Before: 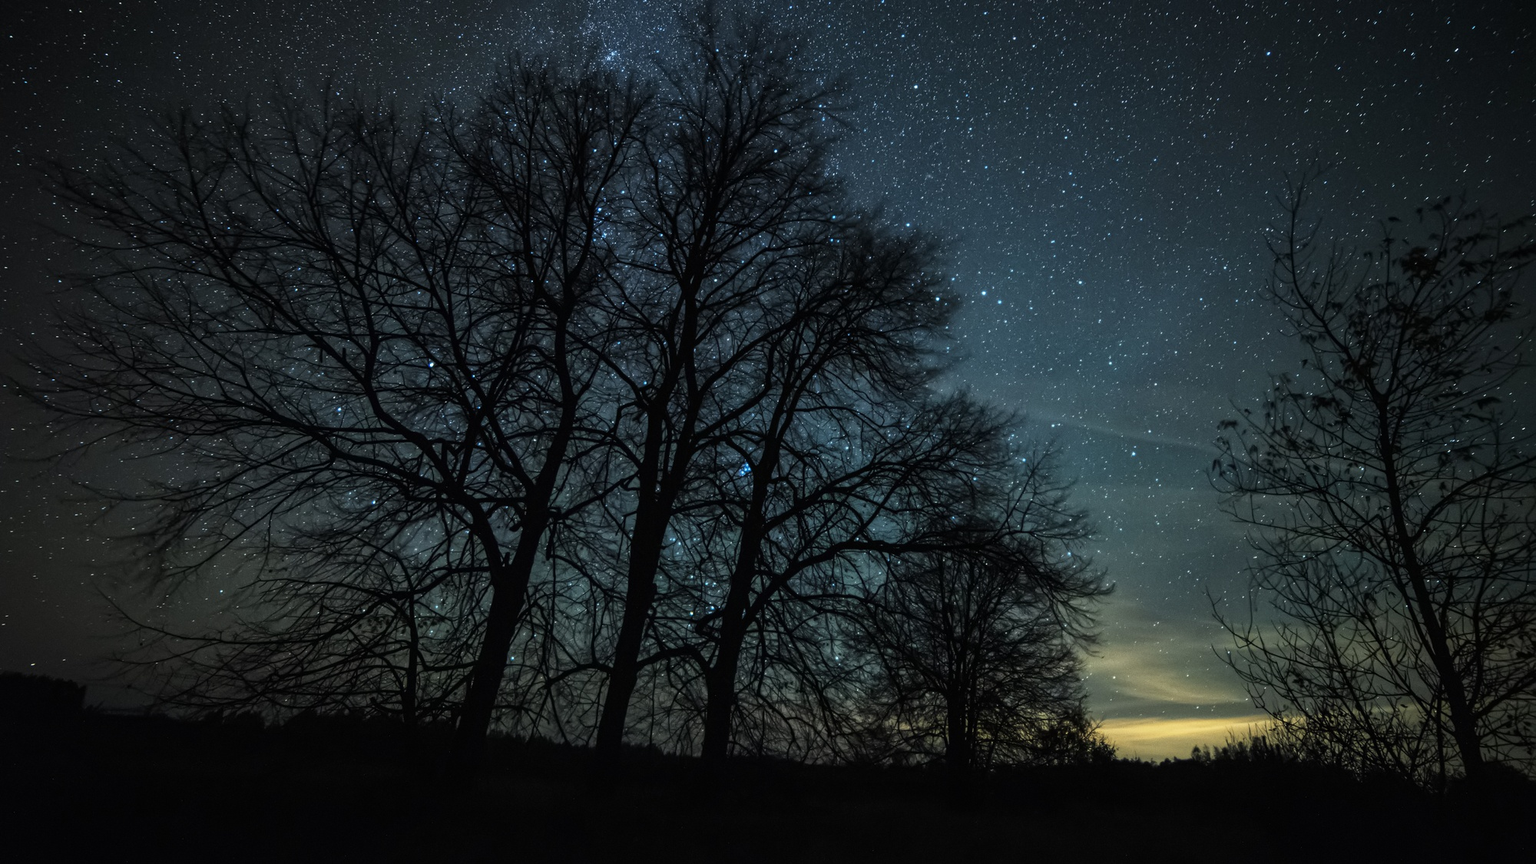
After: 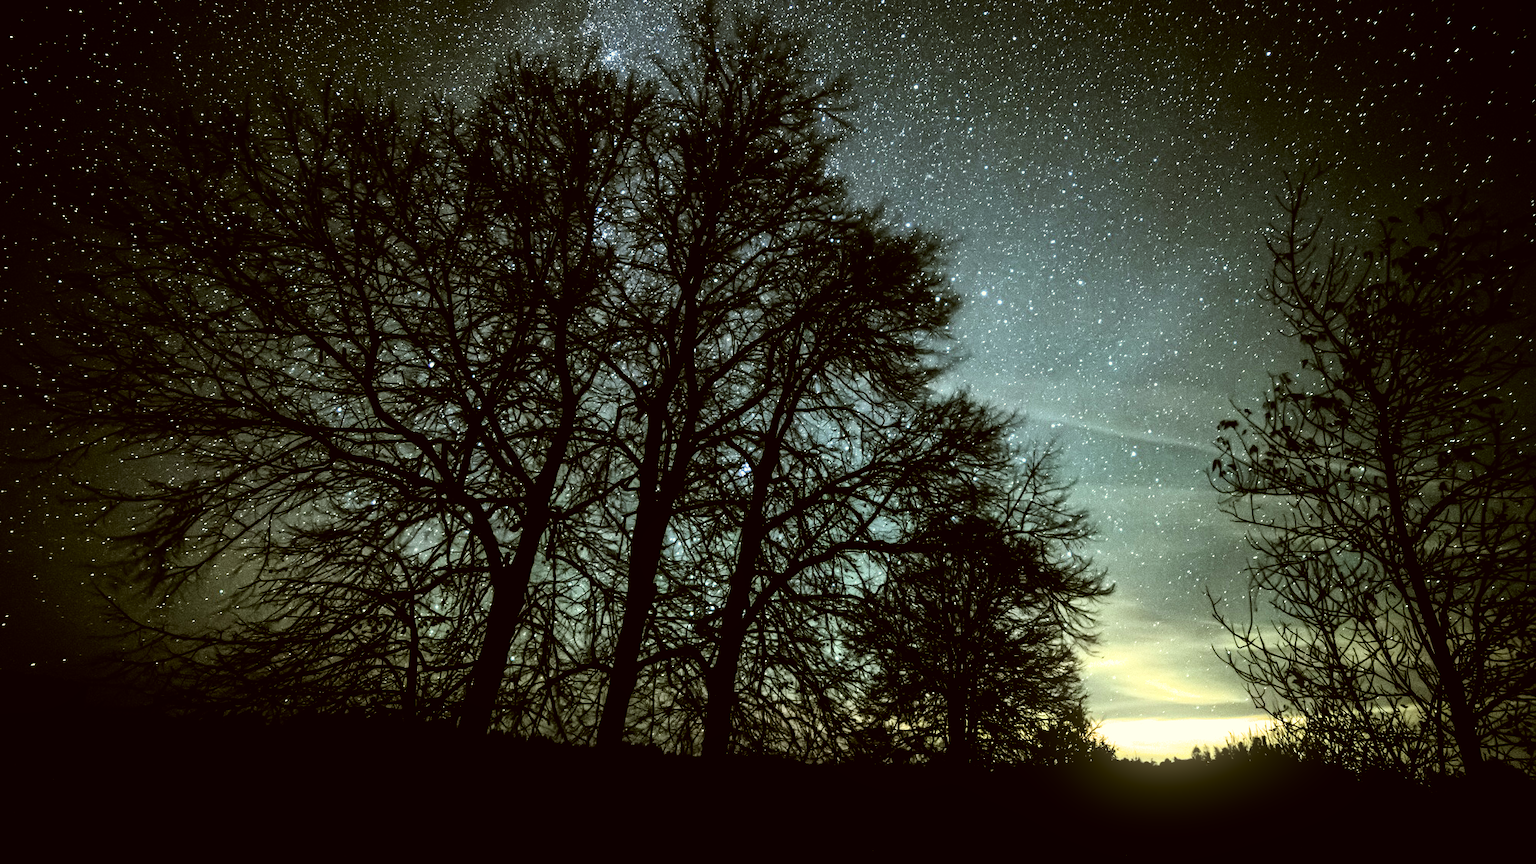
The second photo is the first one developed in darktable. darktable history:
color correction: highlights a* -1.43, highlights b* 10.12, shadows a* 0.395, shadows b* 19.35
filmic rgb: black relative exposure -3.75 EV, white relative exposure 2.4 EV, dynamic range scaling -50%, hardness 3.42, latitude 30%, contrast 1.8
bloom: size 9%, threshold 100%, strength 7%
exposure: black level correction 0, exposure 1.6 EV, compensate exposure bias true, compensate highlight preservation false
